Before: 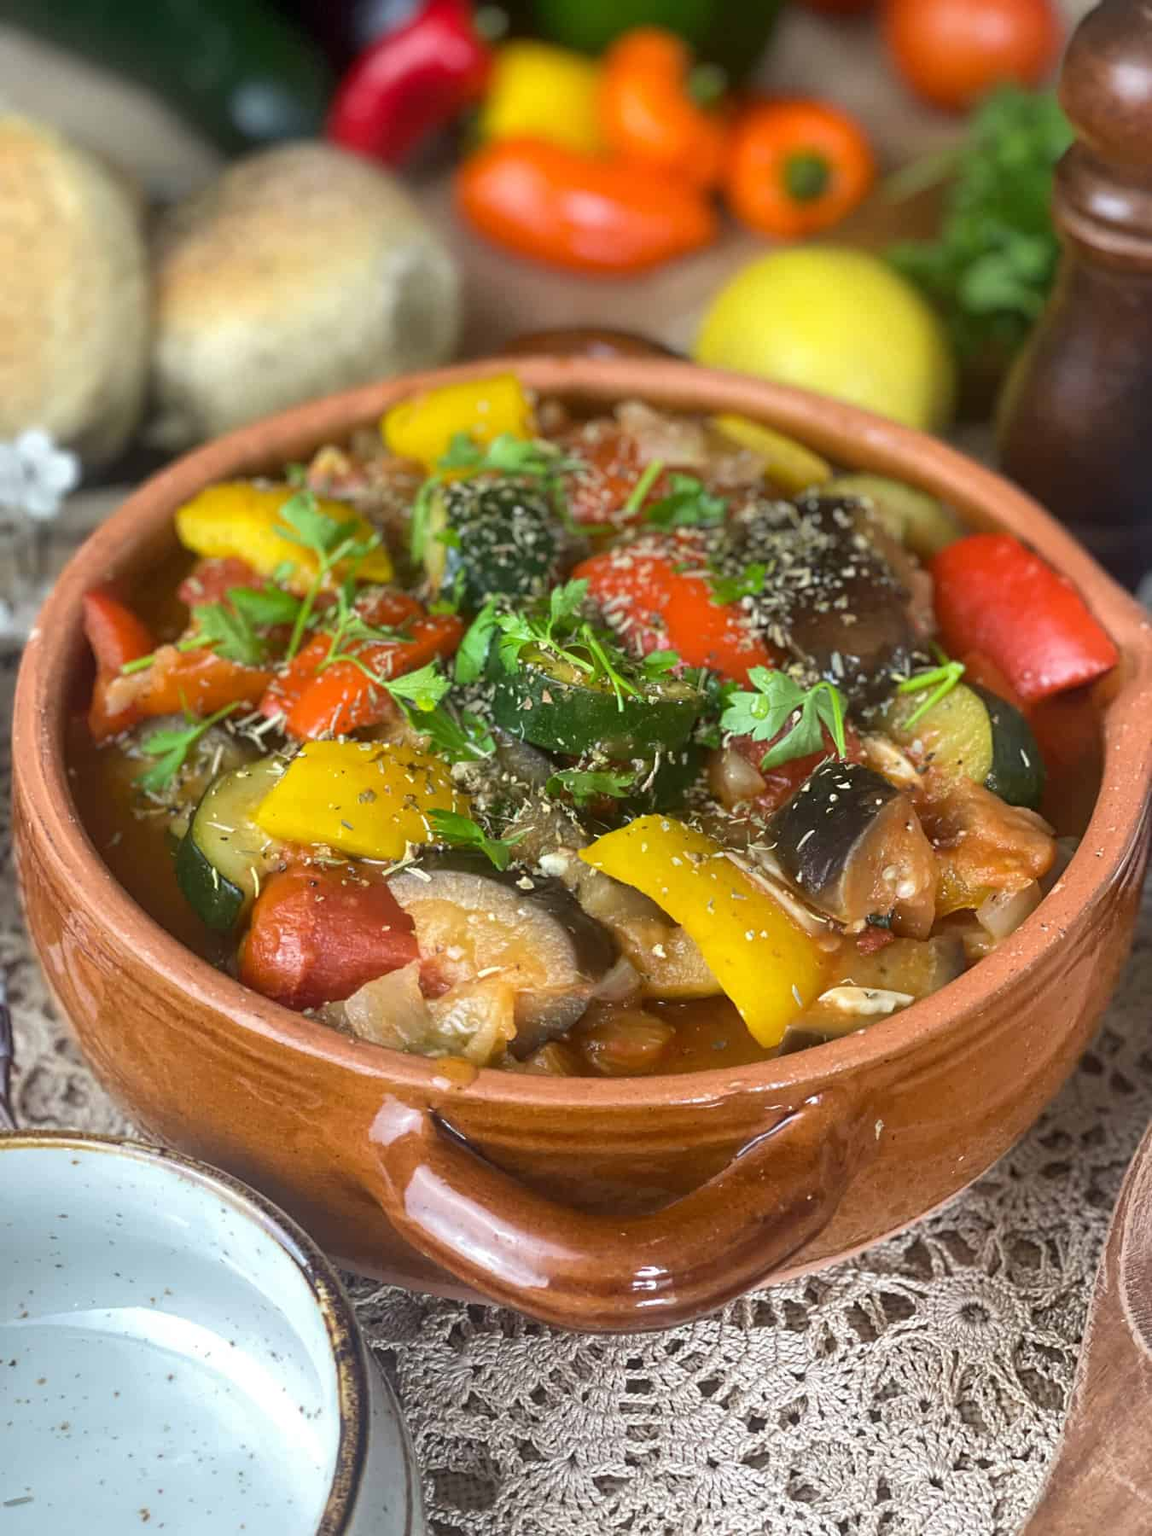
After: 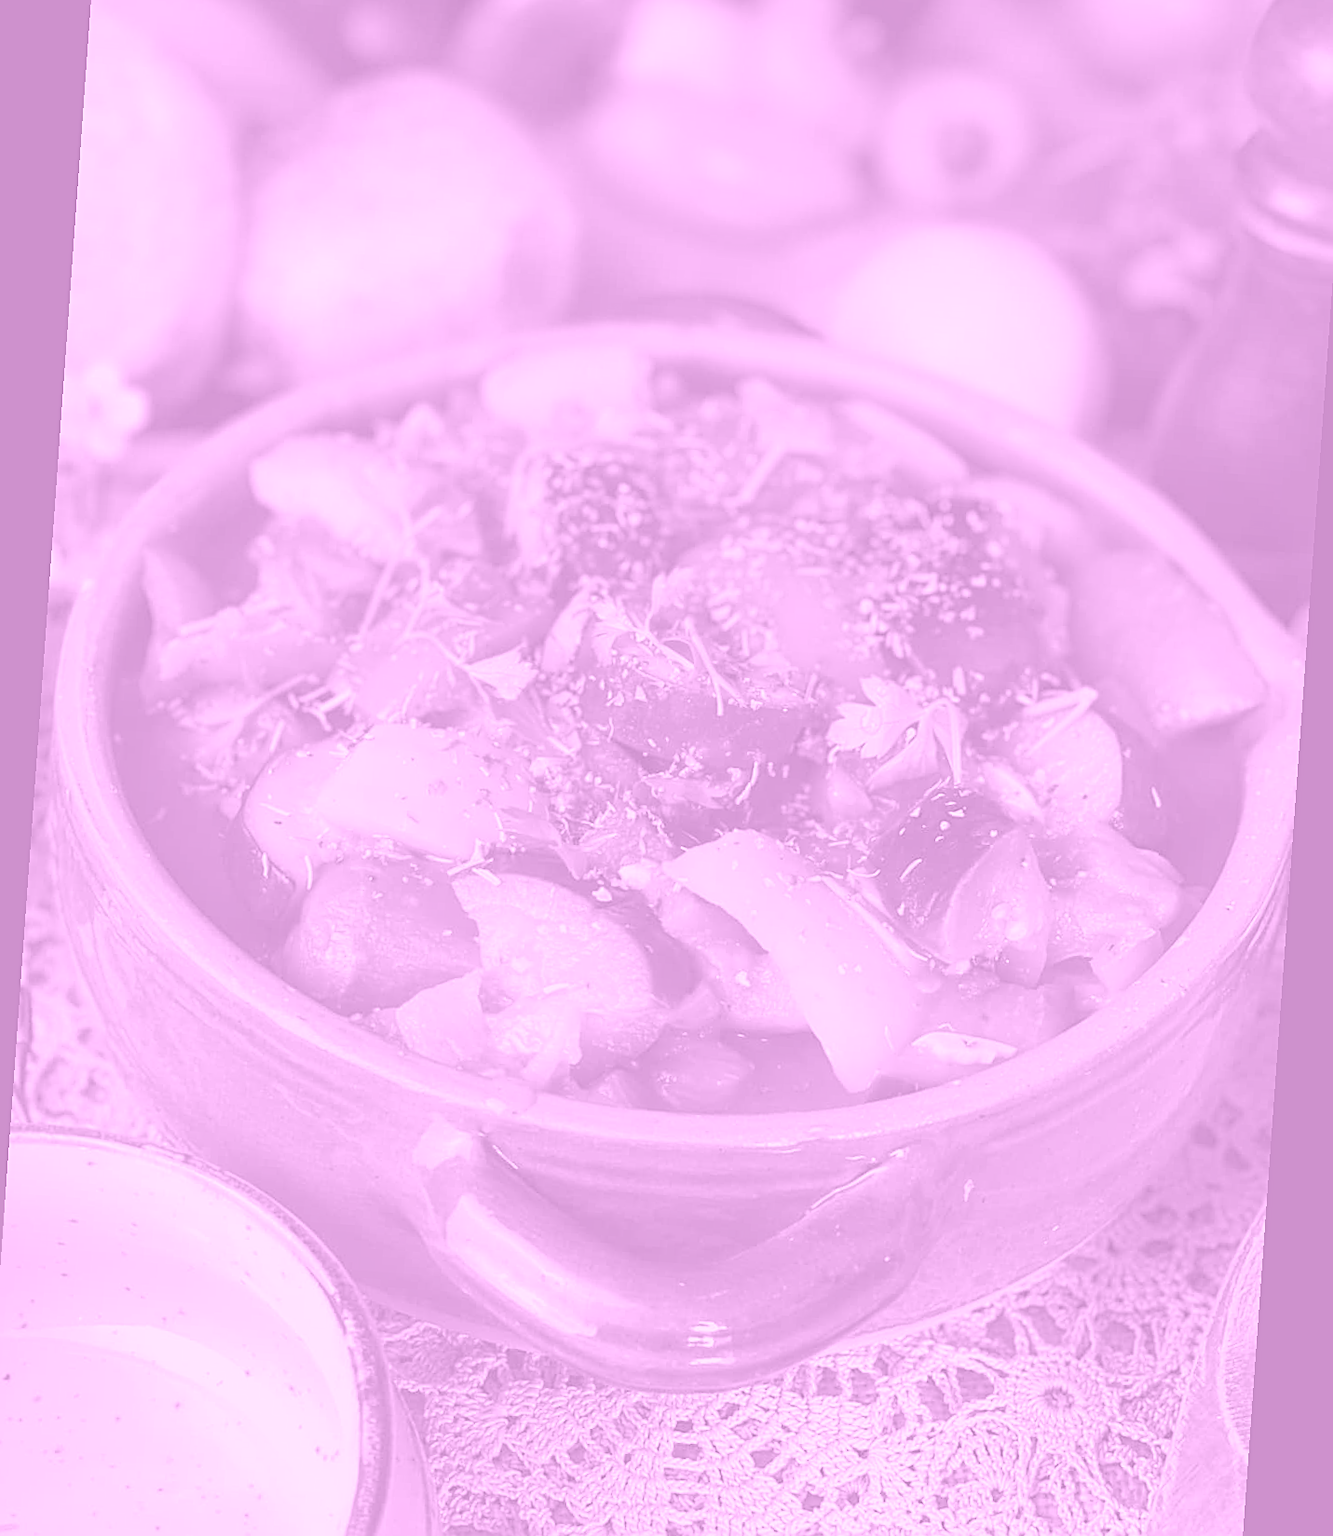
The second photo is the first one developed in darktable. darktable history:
haze removal: compatibility mode true, adaptive false
rotate and perspective: rotation 4.1°, automatic cropping off
color calibration: illuminant as shot in camera, x 0.442, y 0.413, temperature 2903.13 K
sharpen: on, module defaults
crop: left 1.507%, top 6.147%, right 1.379%, bottom 6.637%
colorize: hue 331.2°, saturation 69%, source mix 30.28%, lightness 69.02%, version 1
